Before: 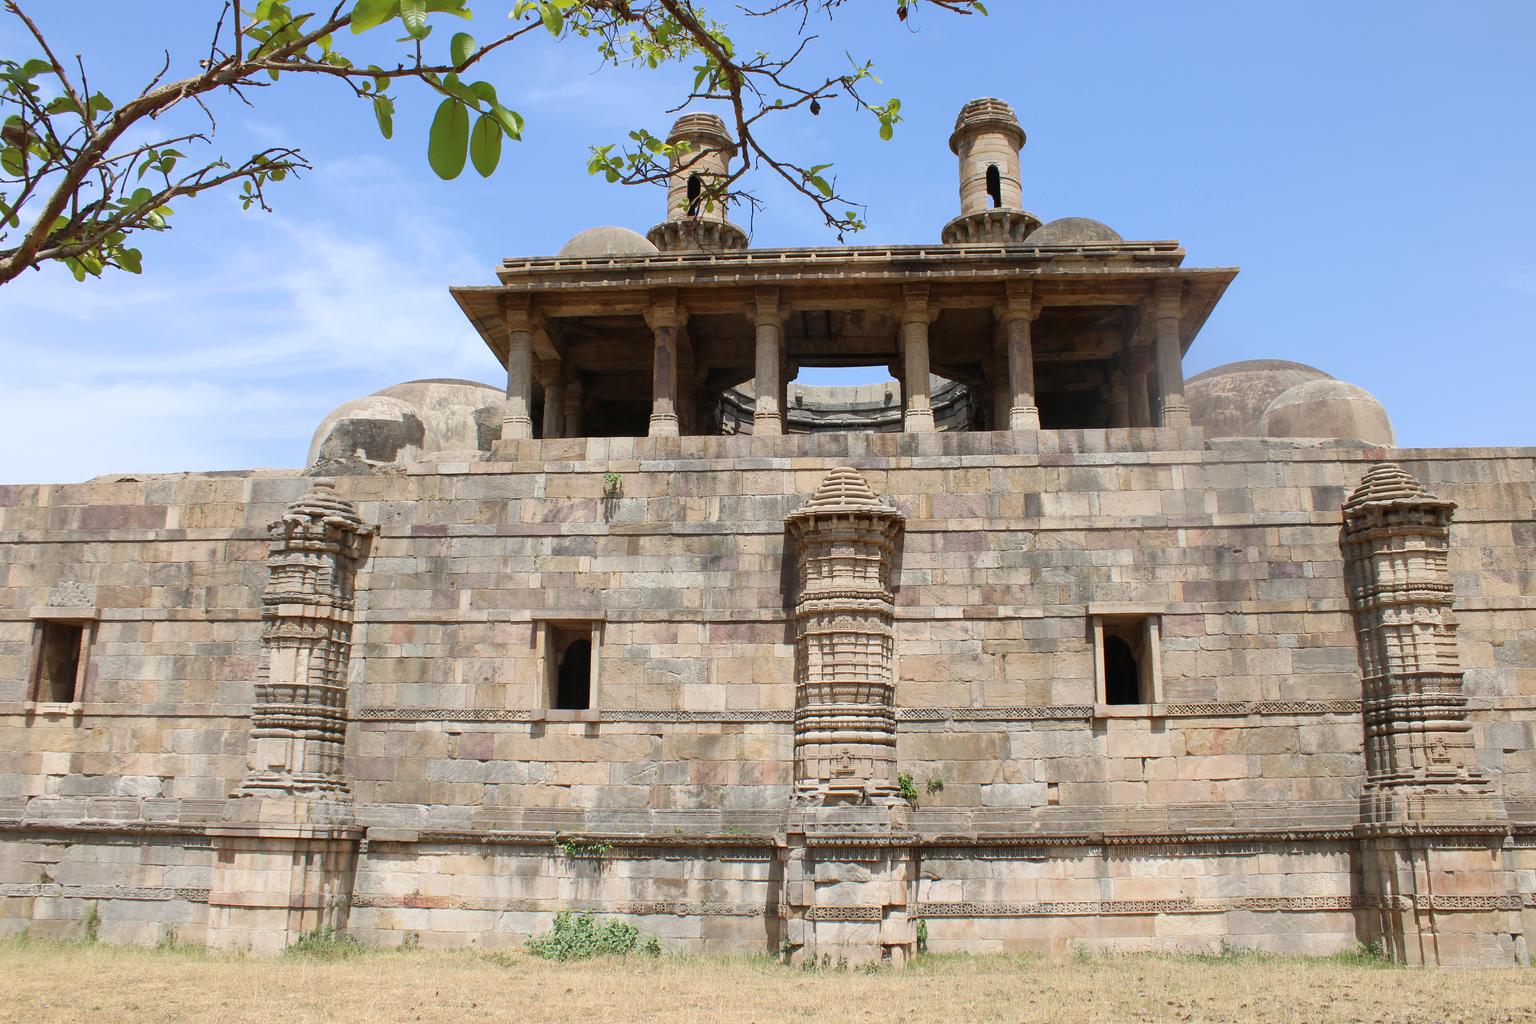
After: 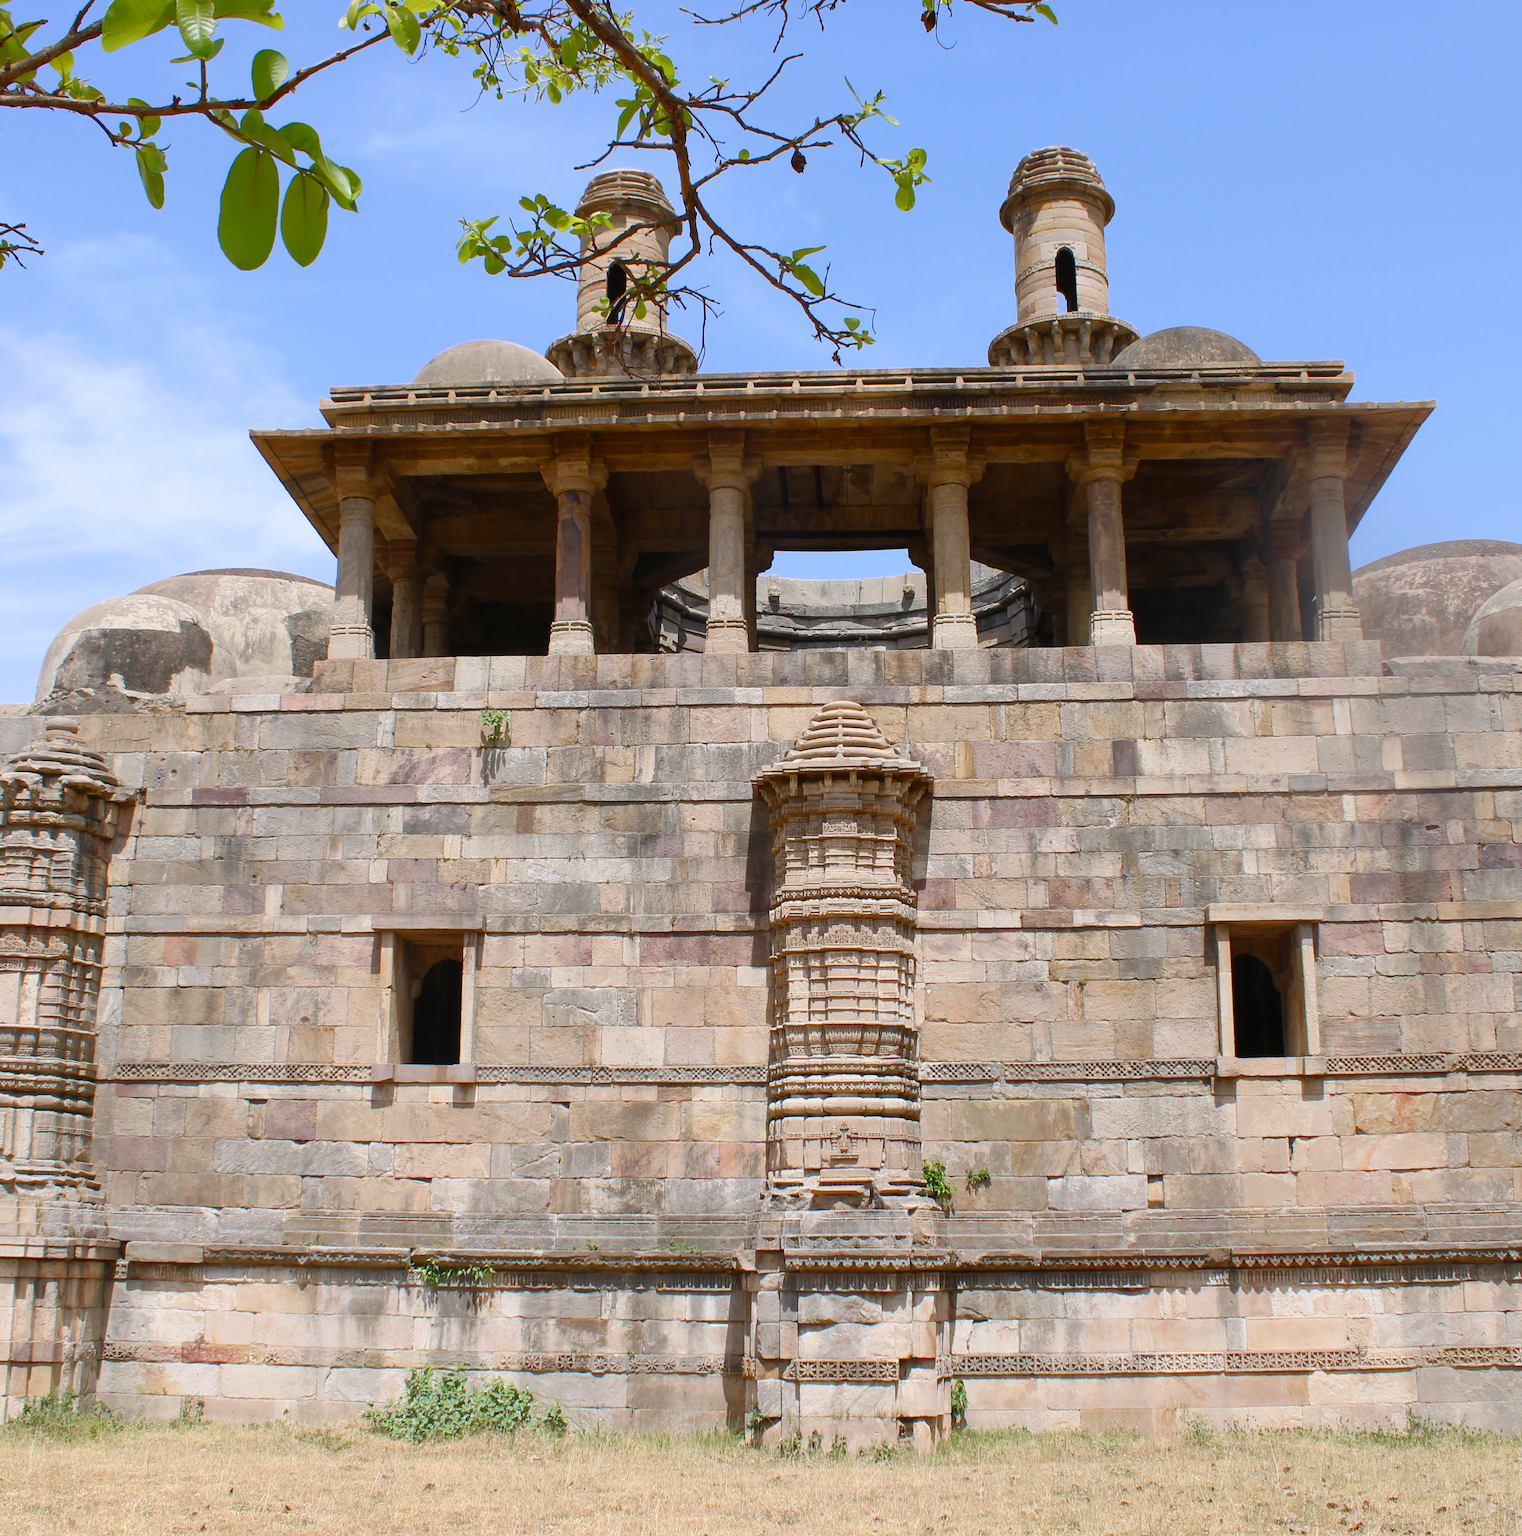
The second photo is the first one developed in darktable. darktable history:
white balance: red 1.009, blue 1.027
crop and rotate: left 18.442%, right 15.508%
color balance rgb: perceptual saturation grading › global saturation 20%, perceptual saturation grading › highlights -25%, perceptual saturation grading › shadows 25%
